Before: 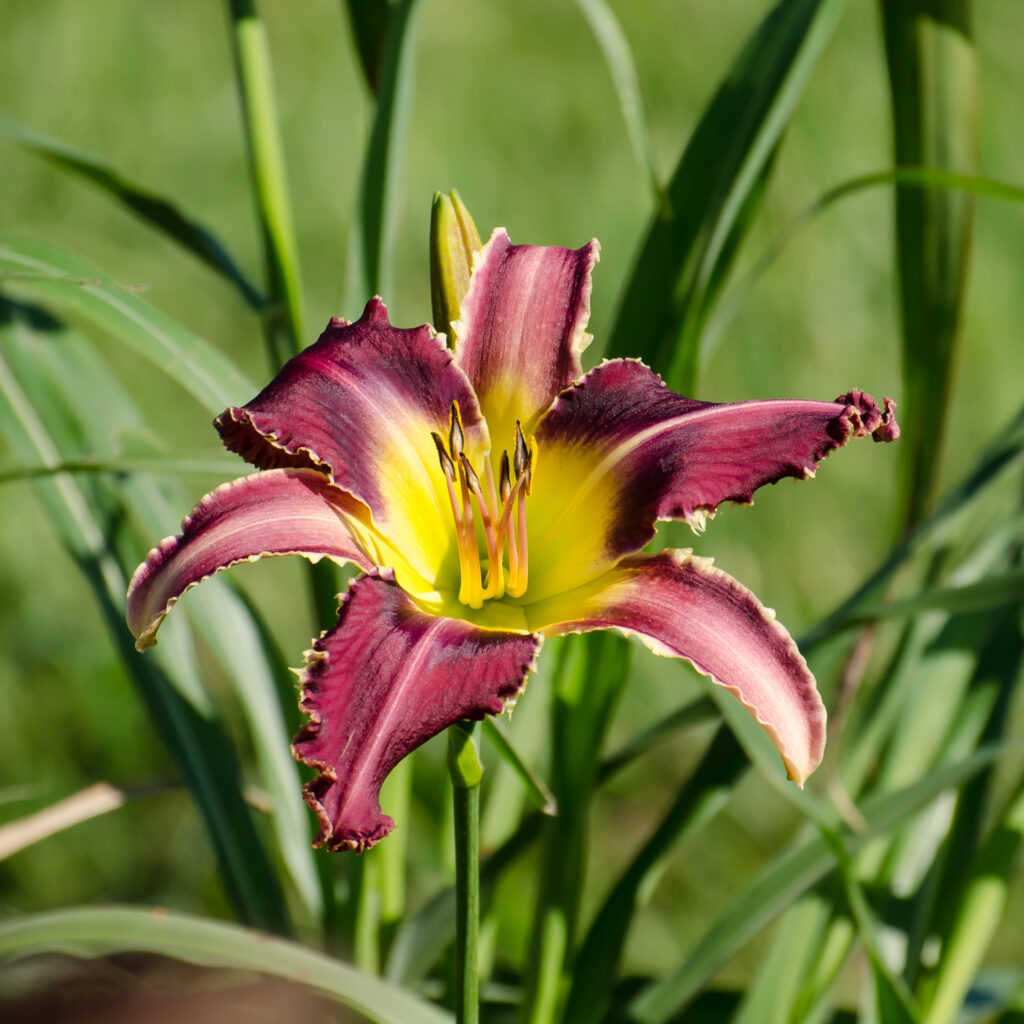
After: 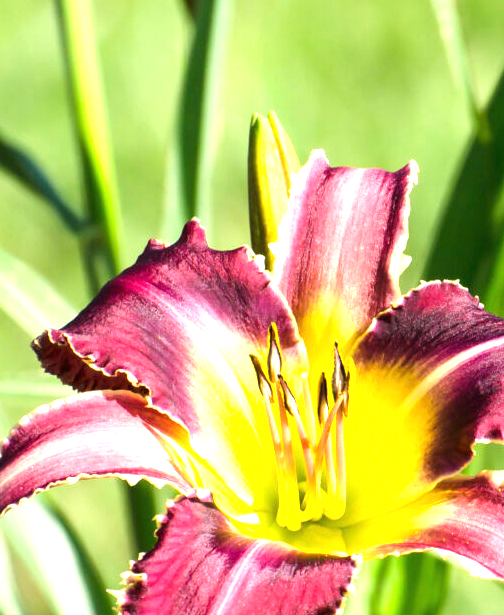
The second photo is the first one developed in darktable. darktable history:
crop: left 17.835%, top 7.675%, right 32.881%, bottom 32.213%
tone equalizer: on, module defaults
exposure: black level correction 0, exposure 1.45 EV, compensate exposure bias true, compensate highlight preservation false
